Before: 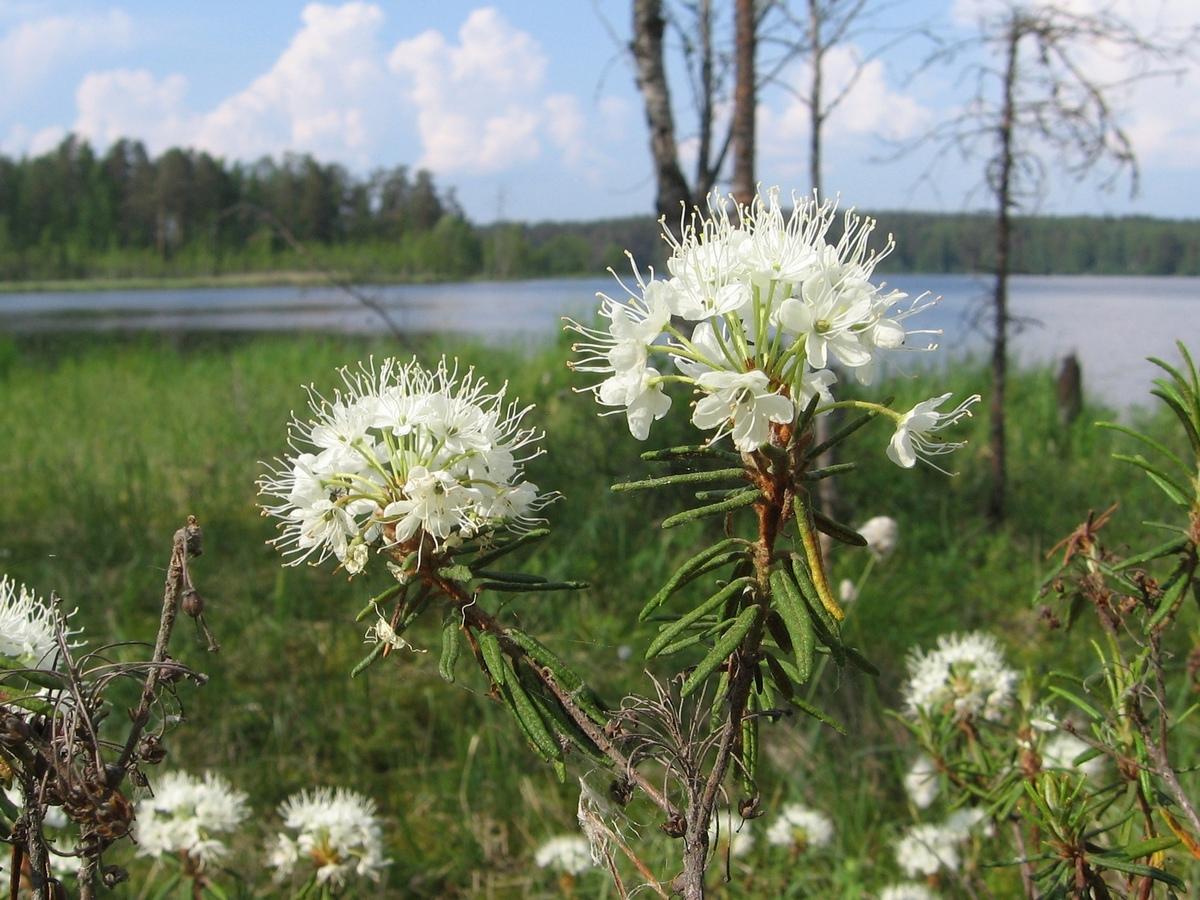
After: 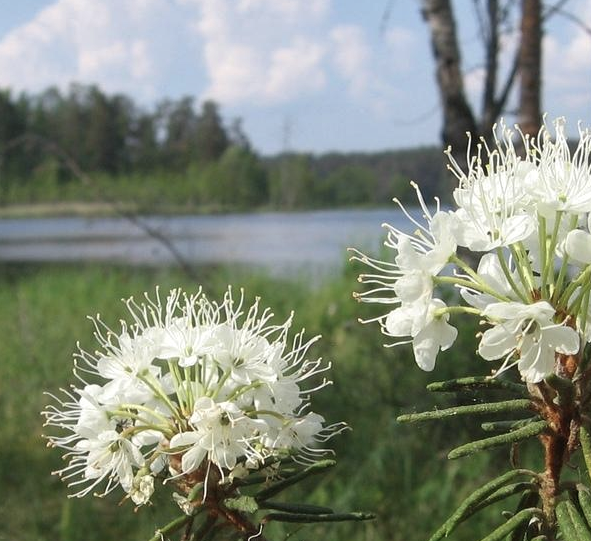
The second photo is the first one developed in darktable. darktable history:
crop: left 17.835%, top 7.675%, right 32.881%, bottom 32.213%
contrast brightness saturation: saturation -0.17
tone equalizer: -8 EV -0.55 EV
shadows and highlights: shadows 12, white point adjustment 1.2, soften with gaussian
